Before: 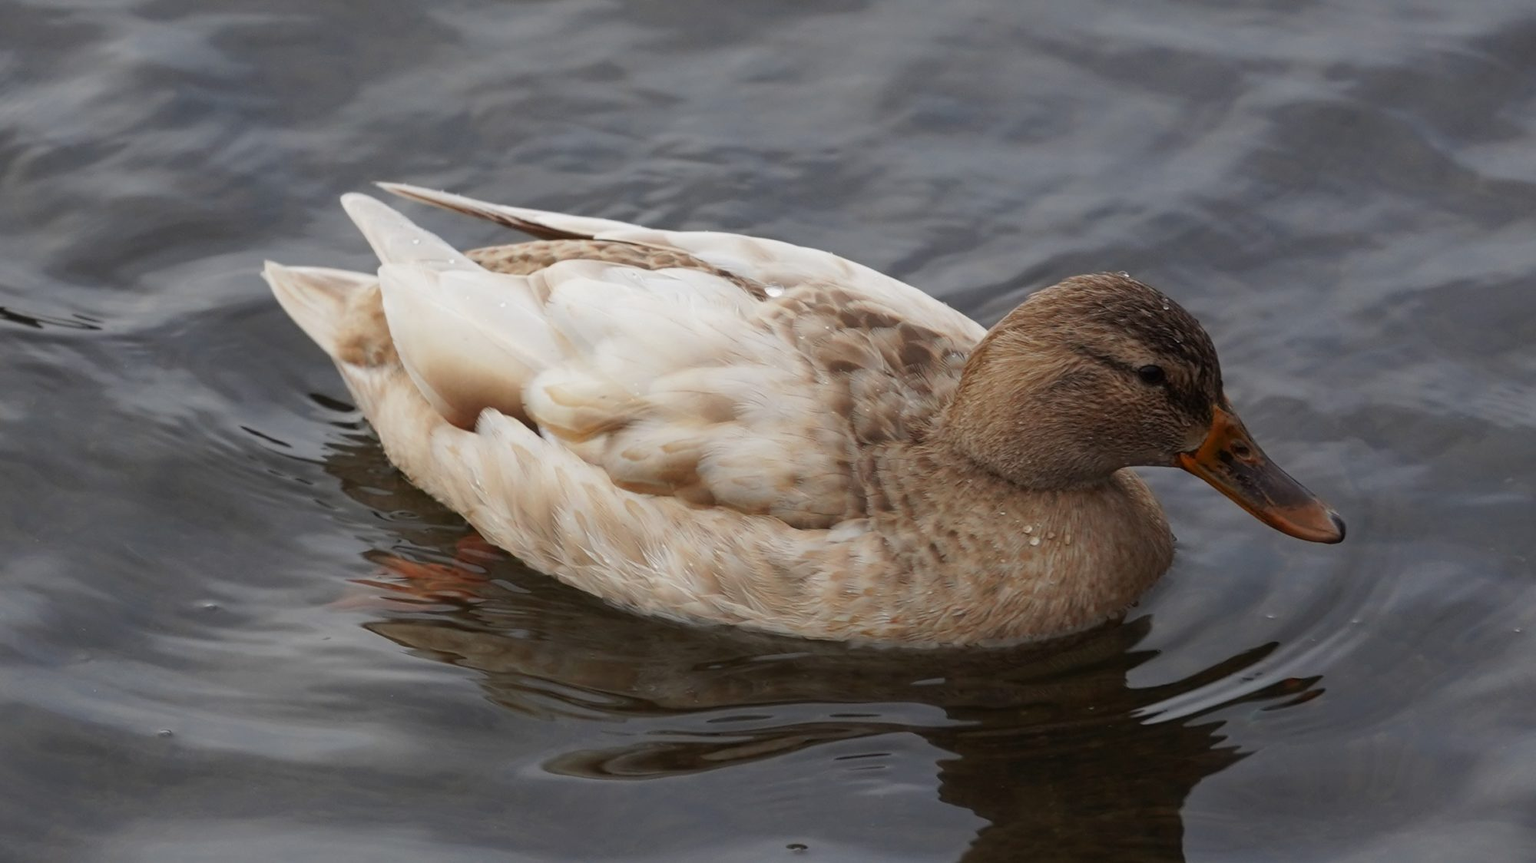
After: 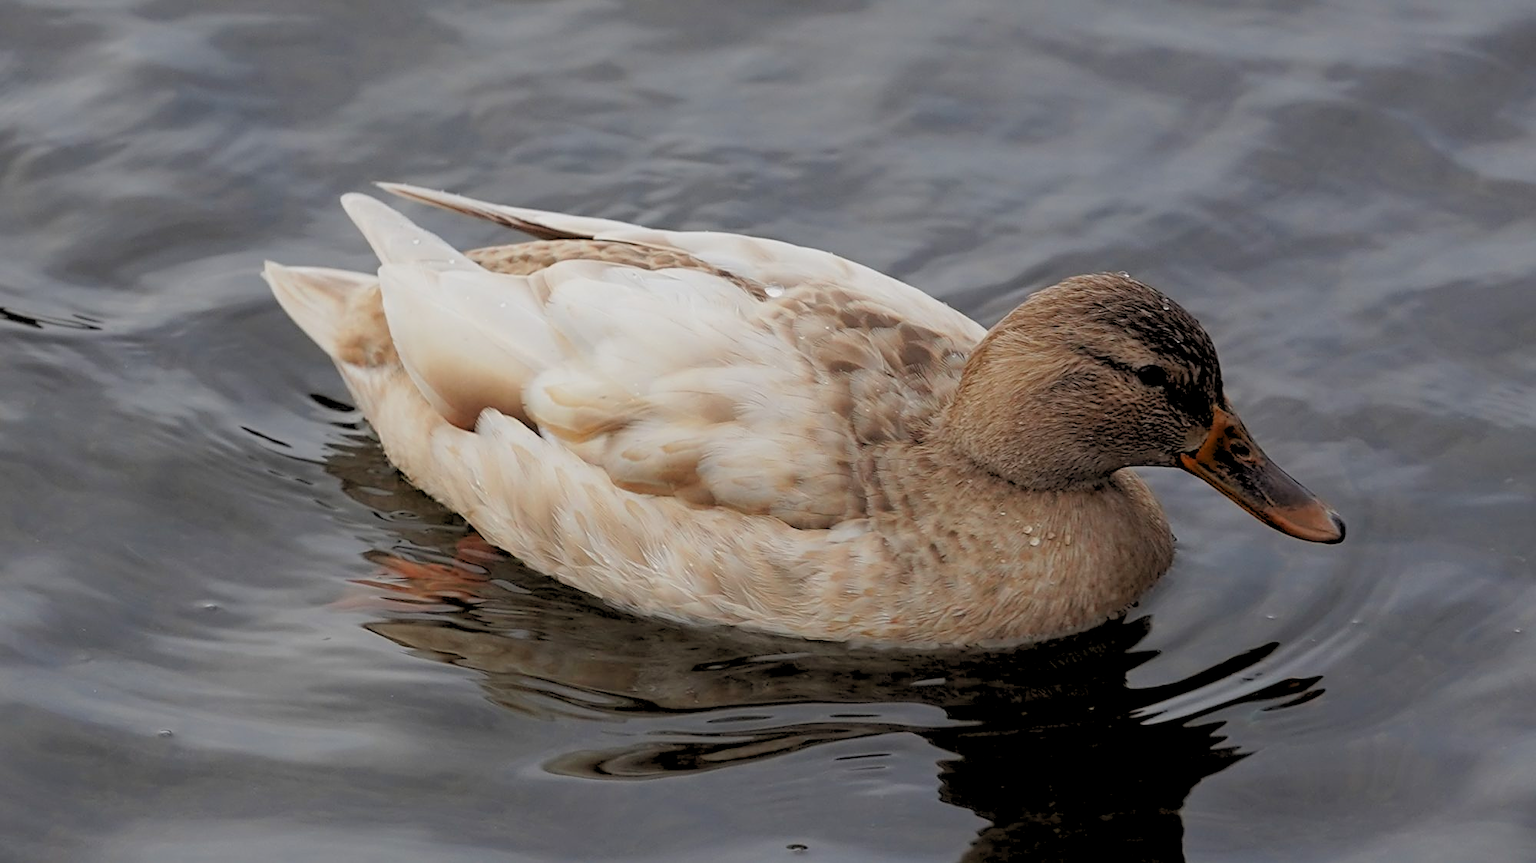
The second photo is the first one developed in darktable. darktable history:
rgb levels: preserve colors sum RGB, levels [[0.038, 0.433, 0.934], [0, 0.5, 1], [0, 0.5, 1]]
sharpen: on, module defaults
